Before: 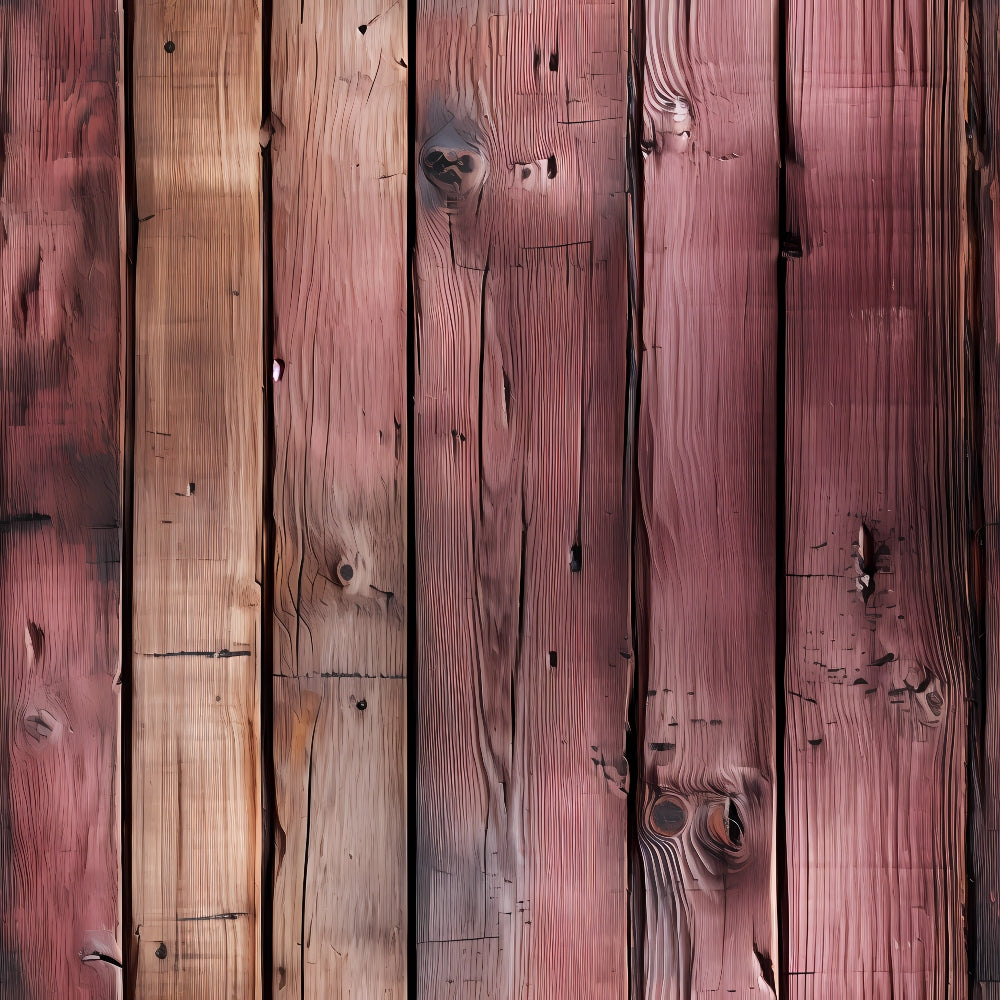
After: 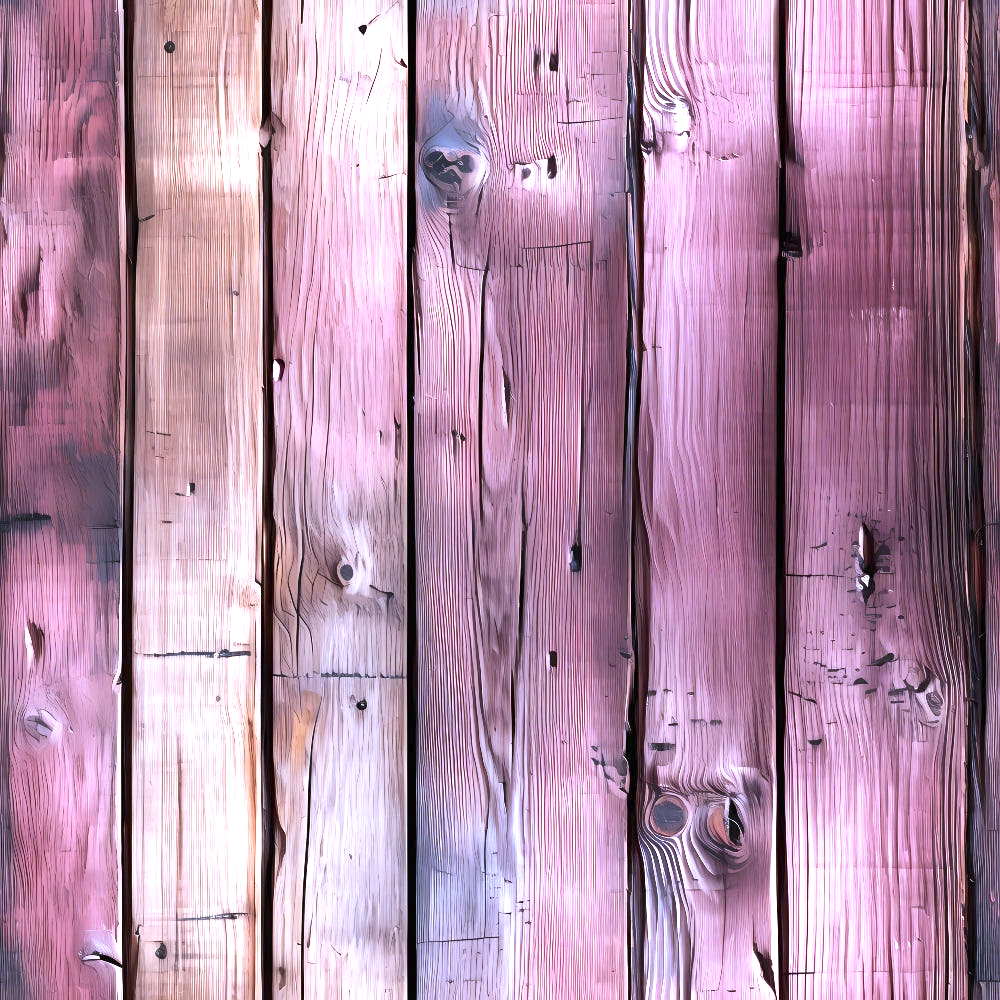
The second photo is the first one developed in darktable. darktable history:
exposure: black level correction 0, exposure 1.5 EV, compensate highlight preservation false
white balance: red 0.871, blue 1.249
